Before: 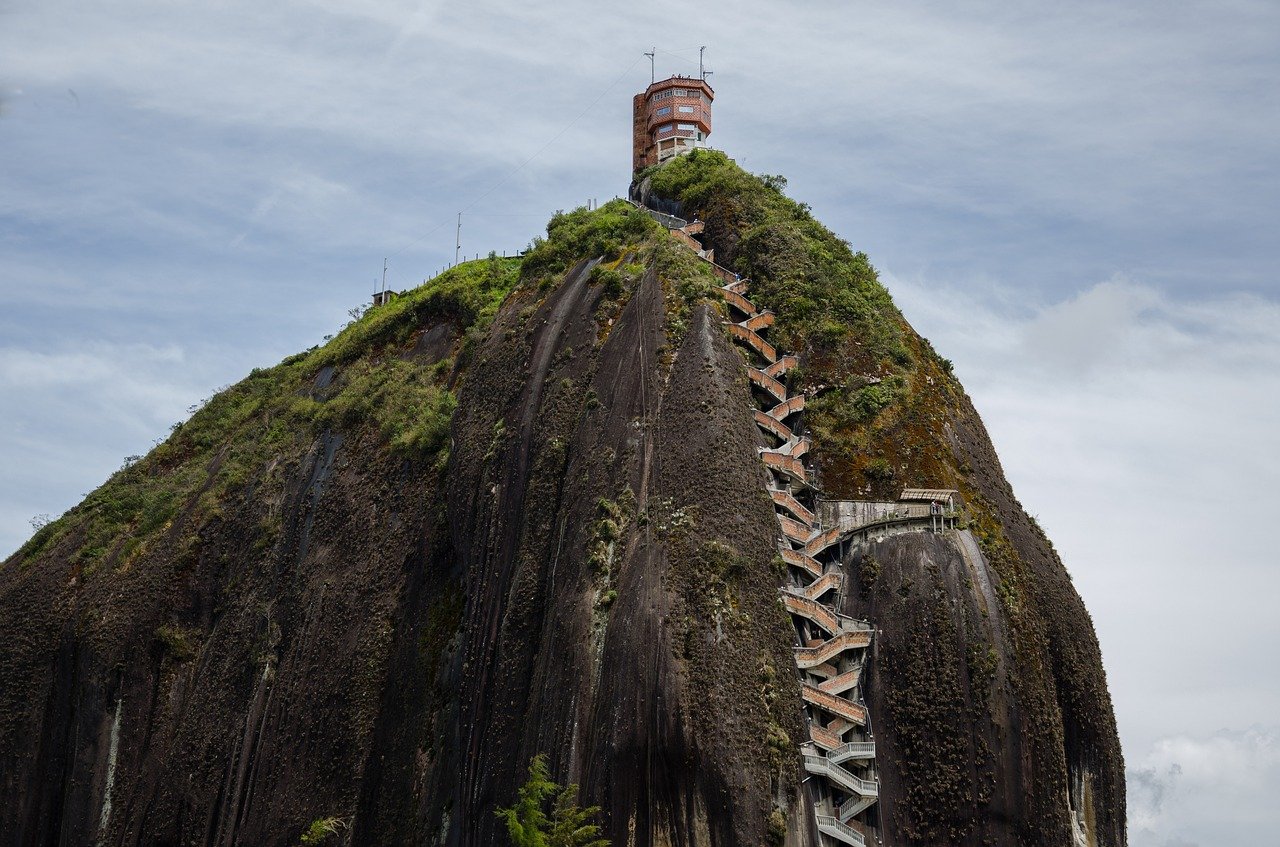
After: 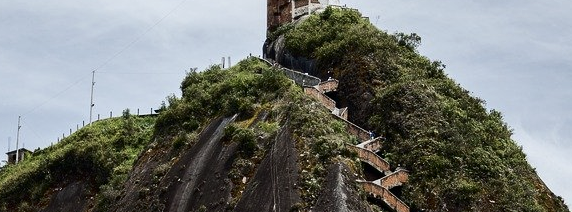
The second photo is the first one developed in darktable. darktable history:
crop: left 28.64%, top 16.832%, right 26.637%, bottom 58.055%
contrast brightness saturation: contrast 0.25, saturation -0.31
